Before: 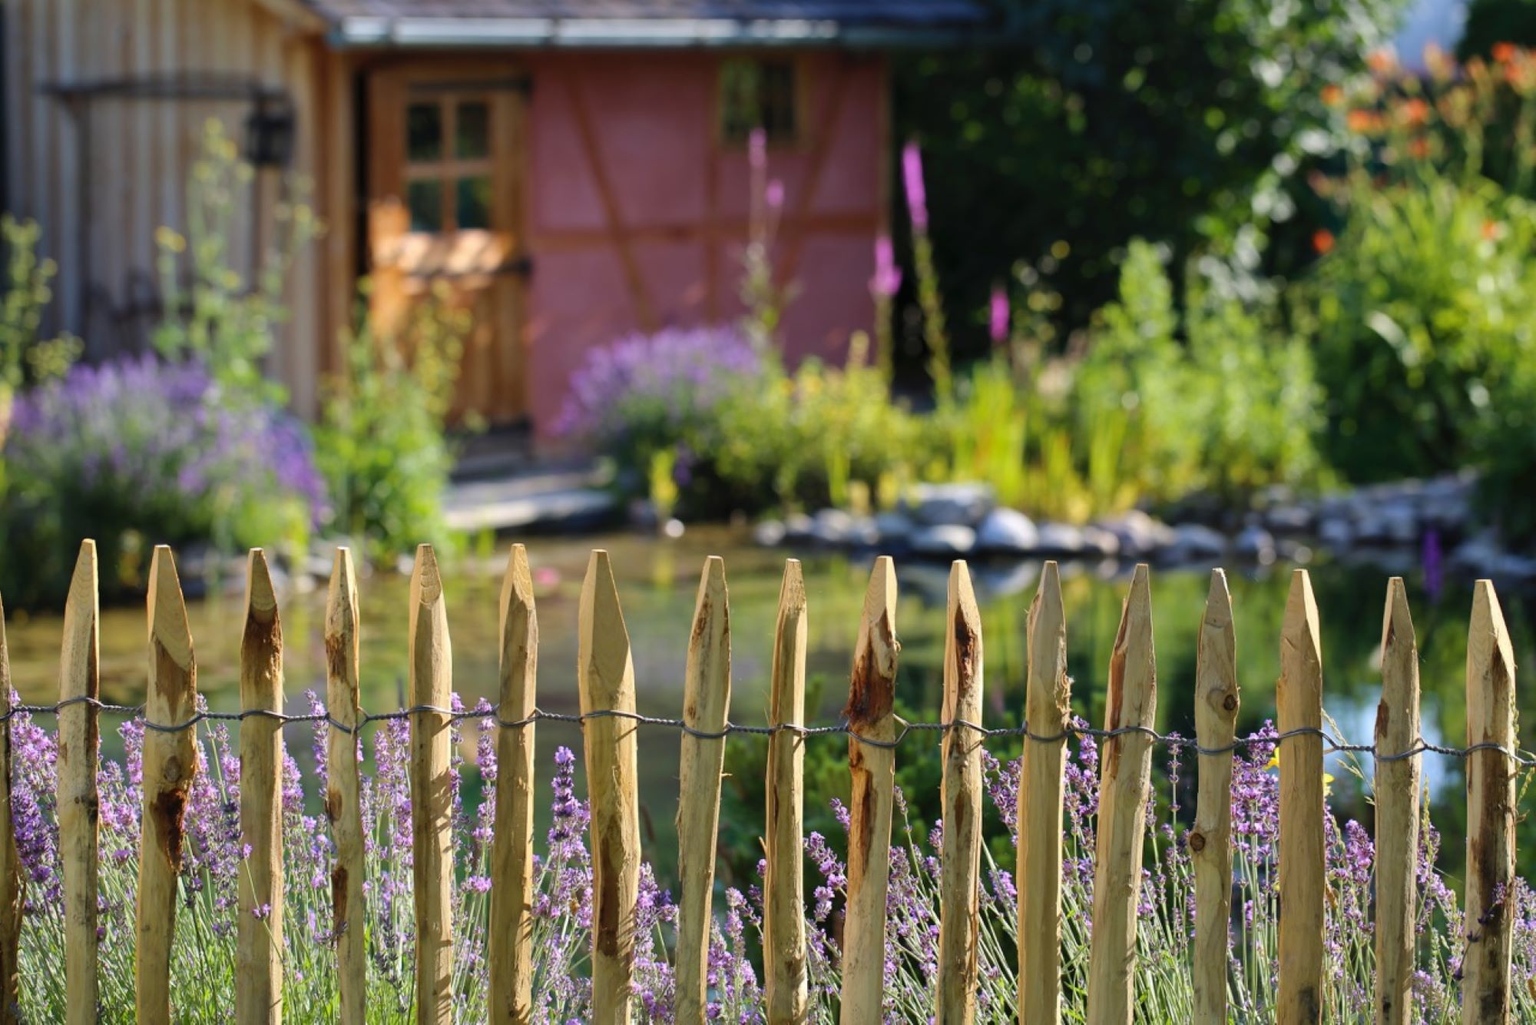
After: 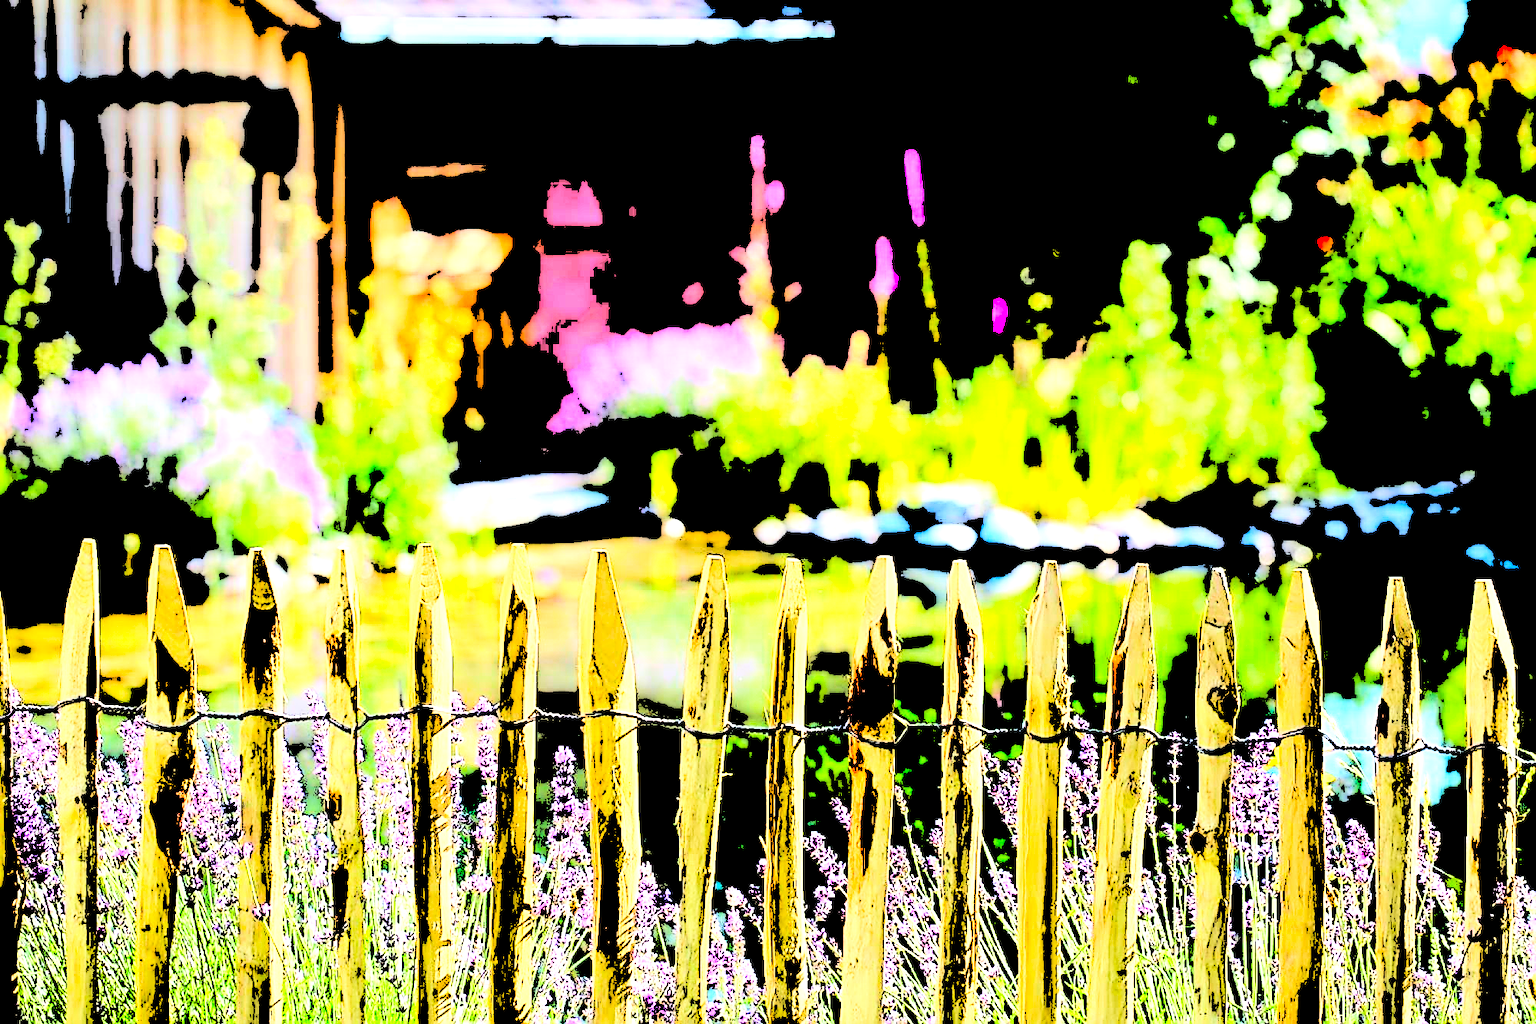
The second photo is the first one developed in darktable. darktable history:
contrast brightness saturation: contrast 0.21, brightness -0.11, saturation 0.21
sharpen: radius 1.685, amount 1.294
rgb curve: curves: ch0 [(0, 0) (0.175, 0.154) (0.785, 0.663) (1, 1)]
levels: levels [0.246, 0.246, 0.506]
